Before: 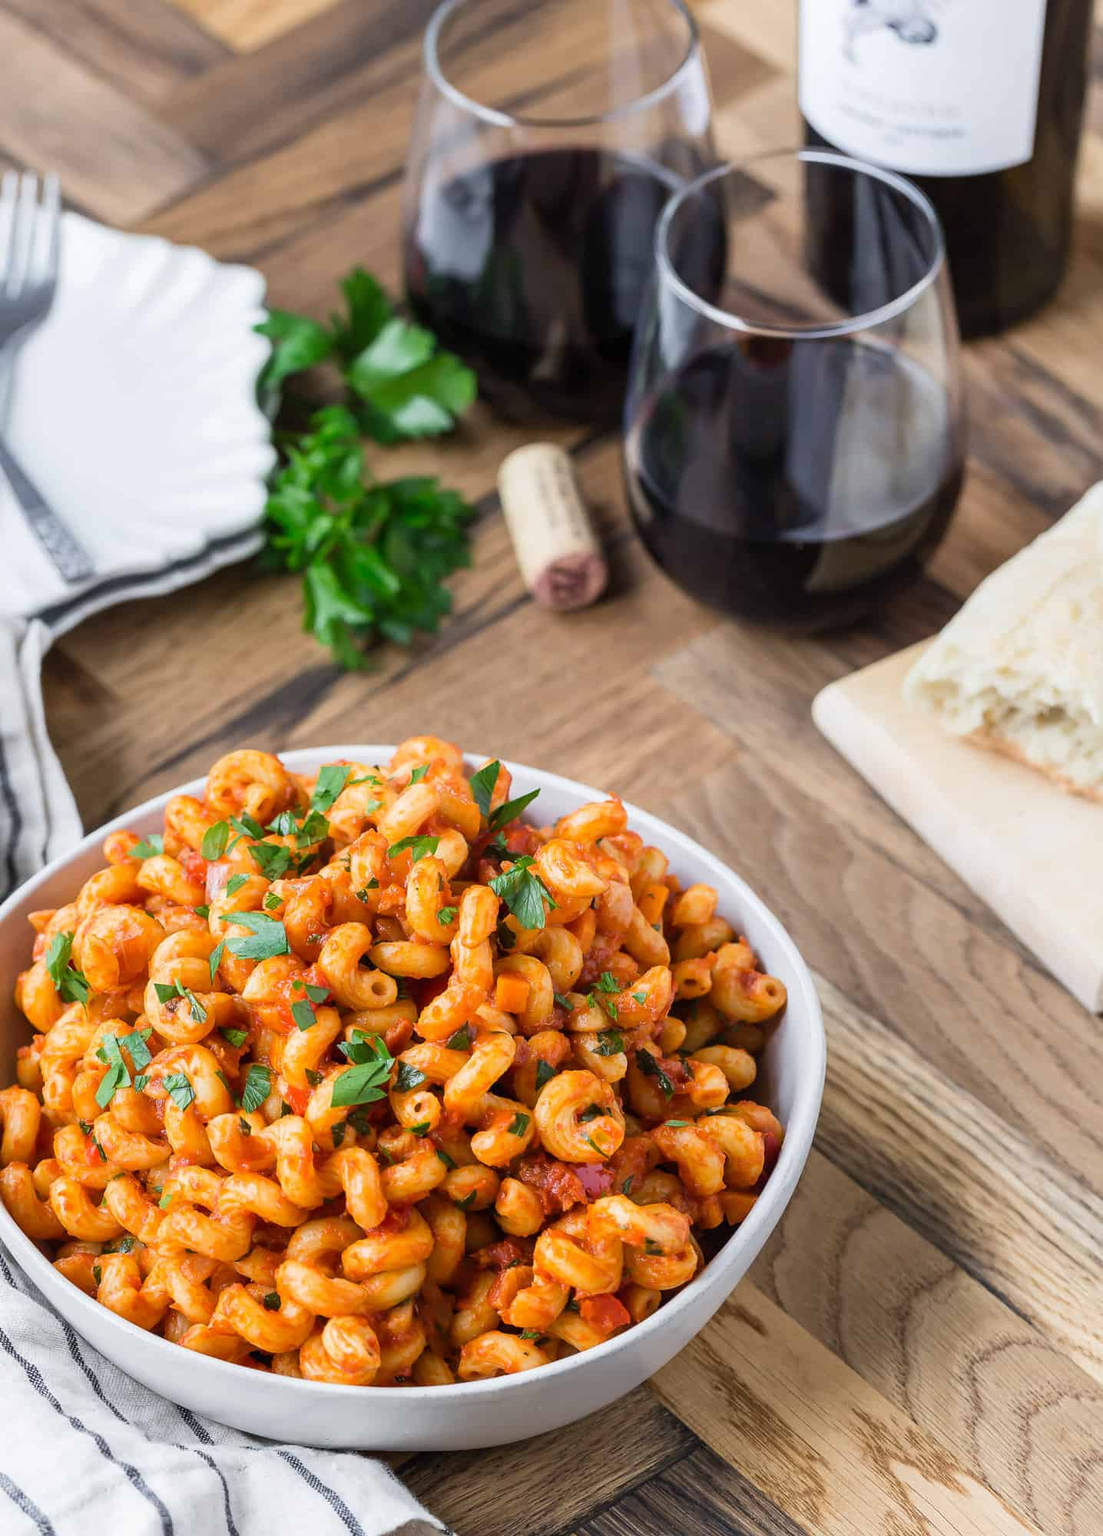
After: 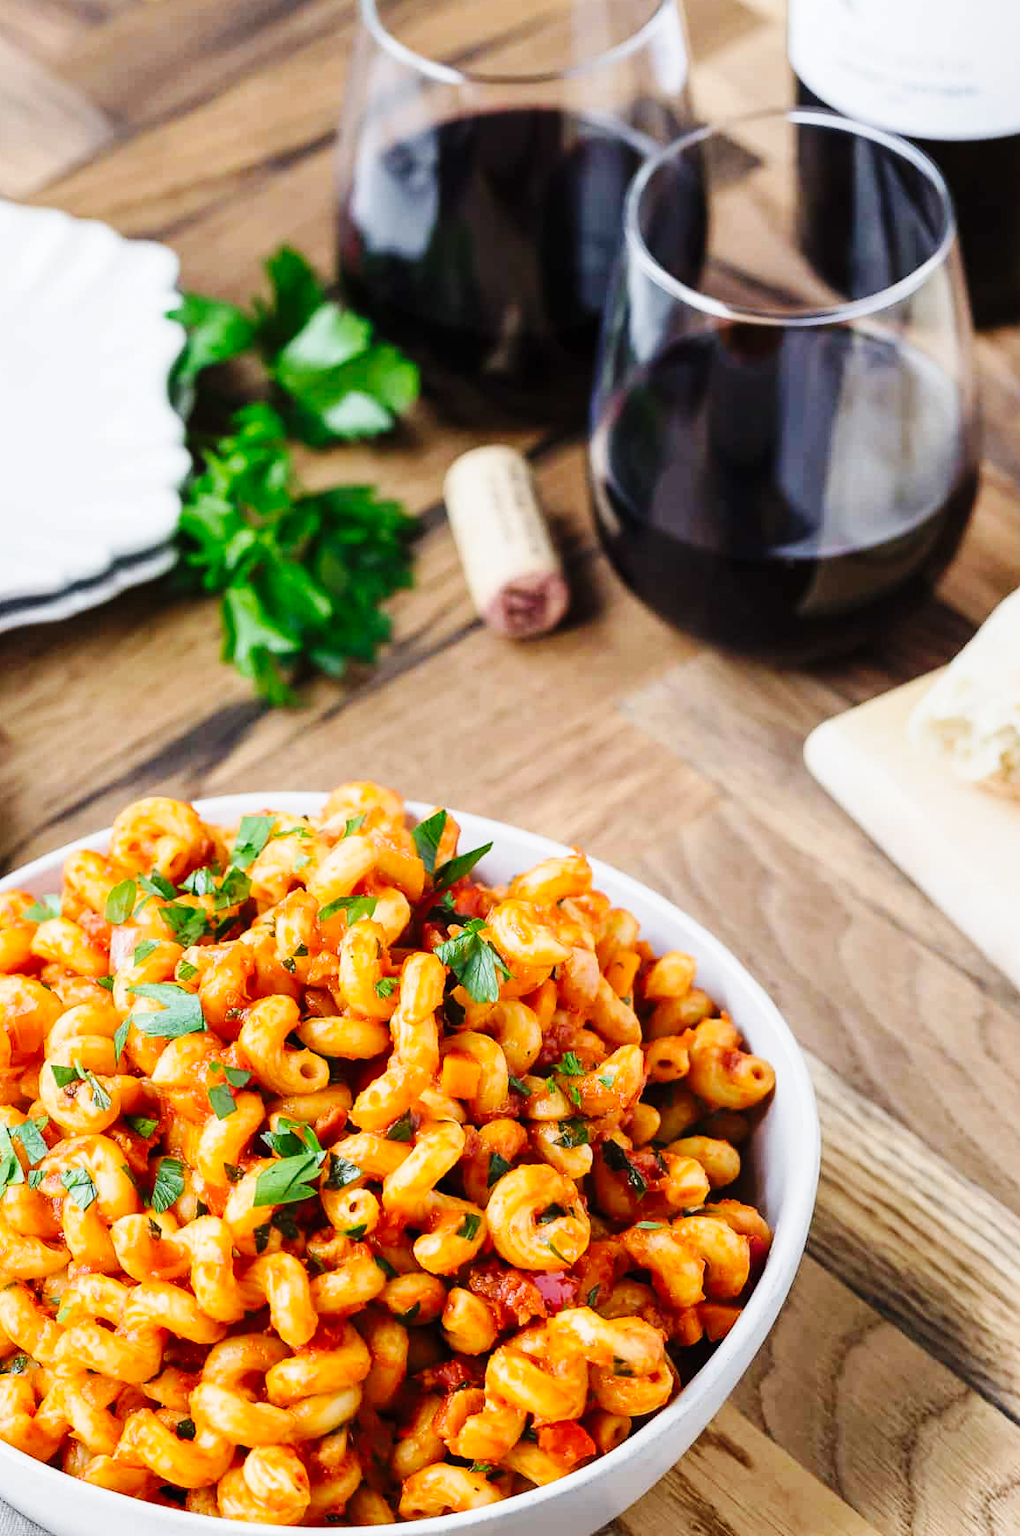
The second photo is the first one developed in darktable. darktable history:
crop: left 10.021%, top 3.539%, right 9.172%, bottom 9.135%
base curve: curves: ch0 [(0, 0) (0.036, 0.025) (0.121, 0.166) (0.206, 0.329) (0.605, 0.79) (1, 1)], preserve colors none
